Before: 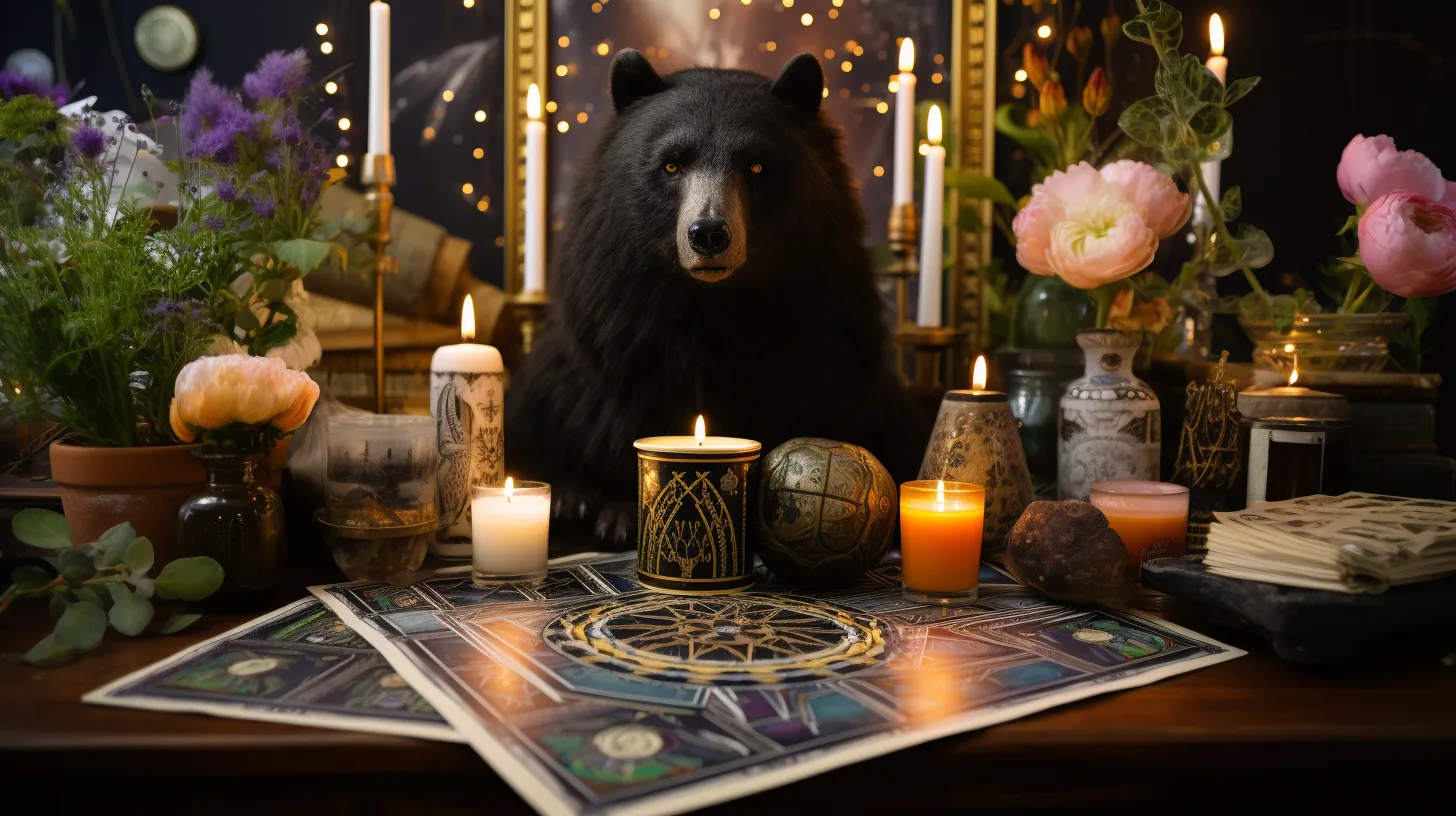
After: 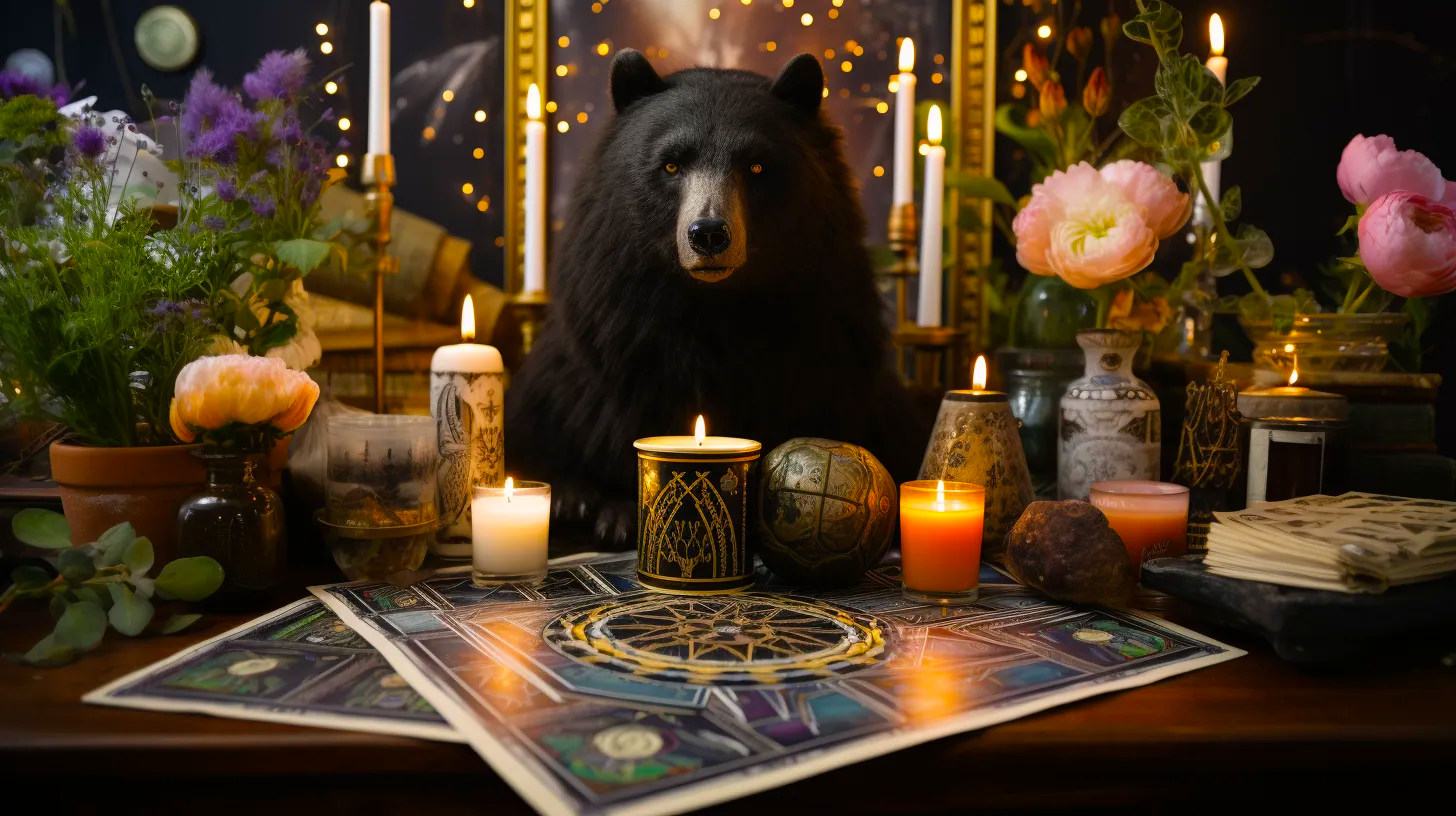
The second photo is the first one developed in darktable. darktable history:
color balance: output saturation 120%
rotate and perspective: crop left 0, crop top 0
